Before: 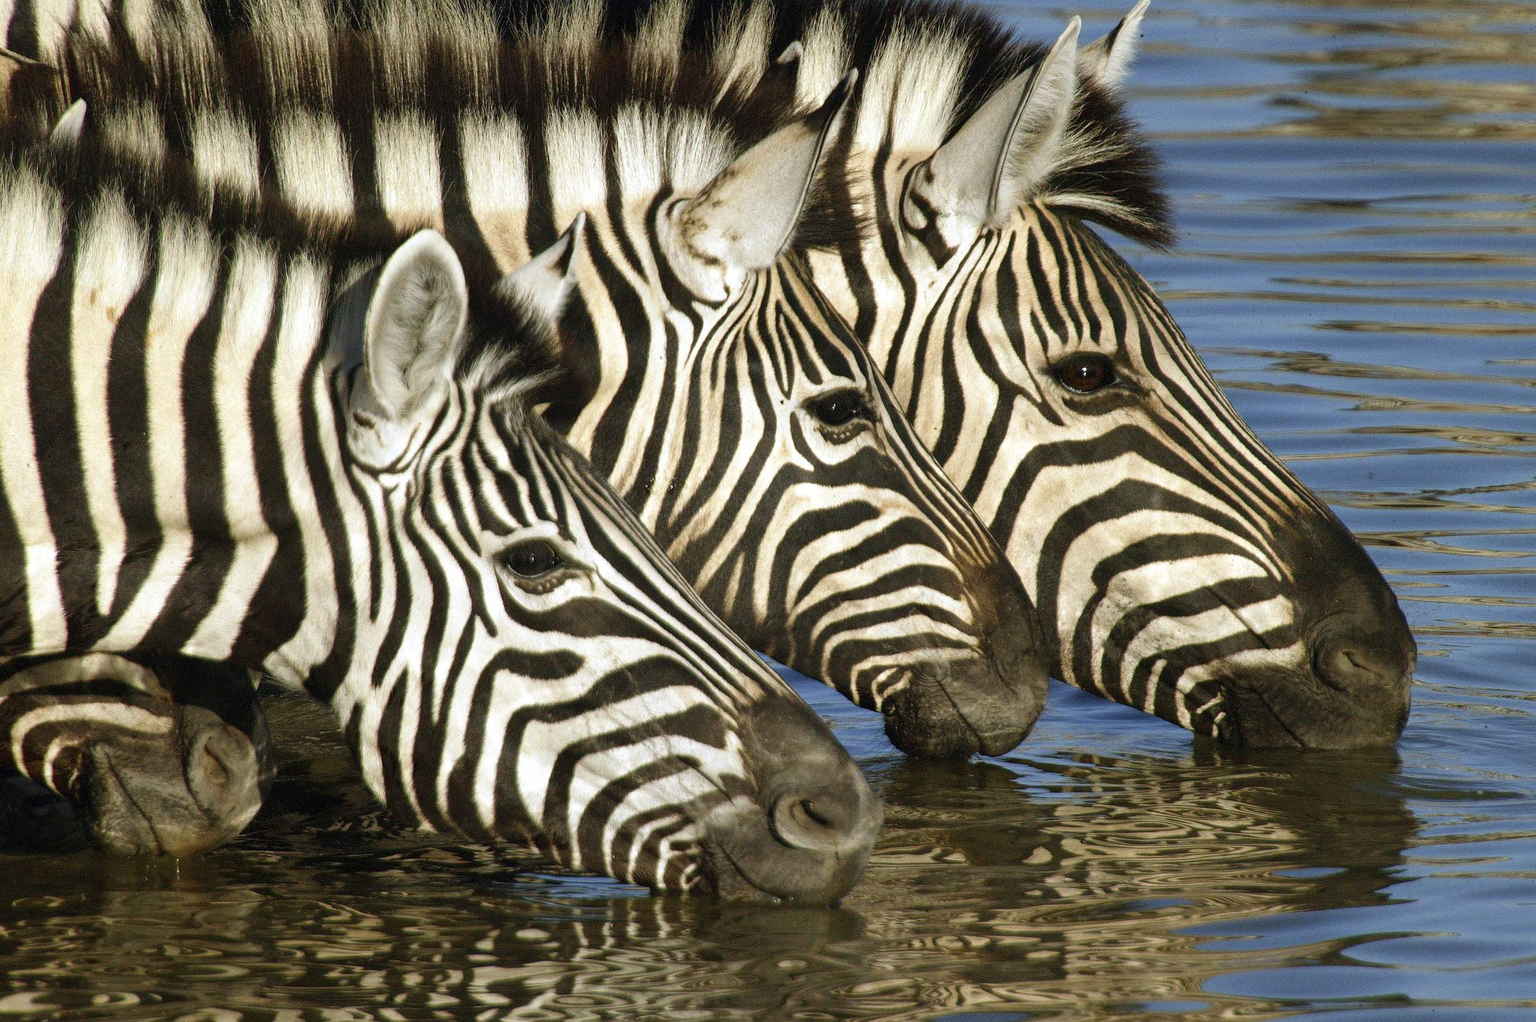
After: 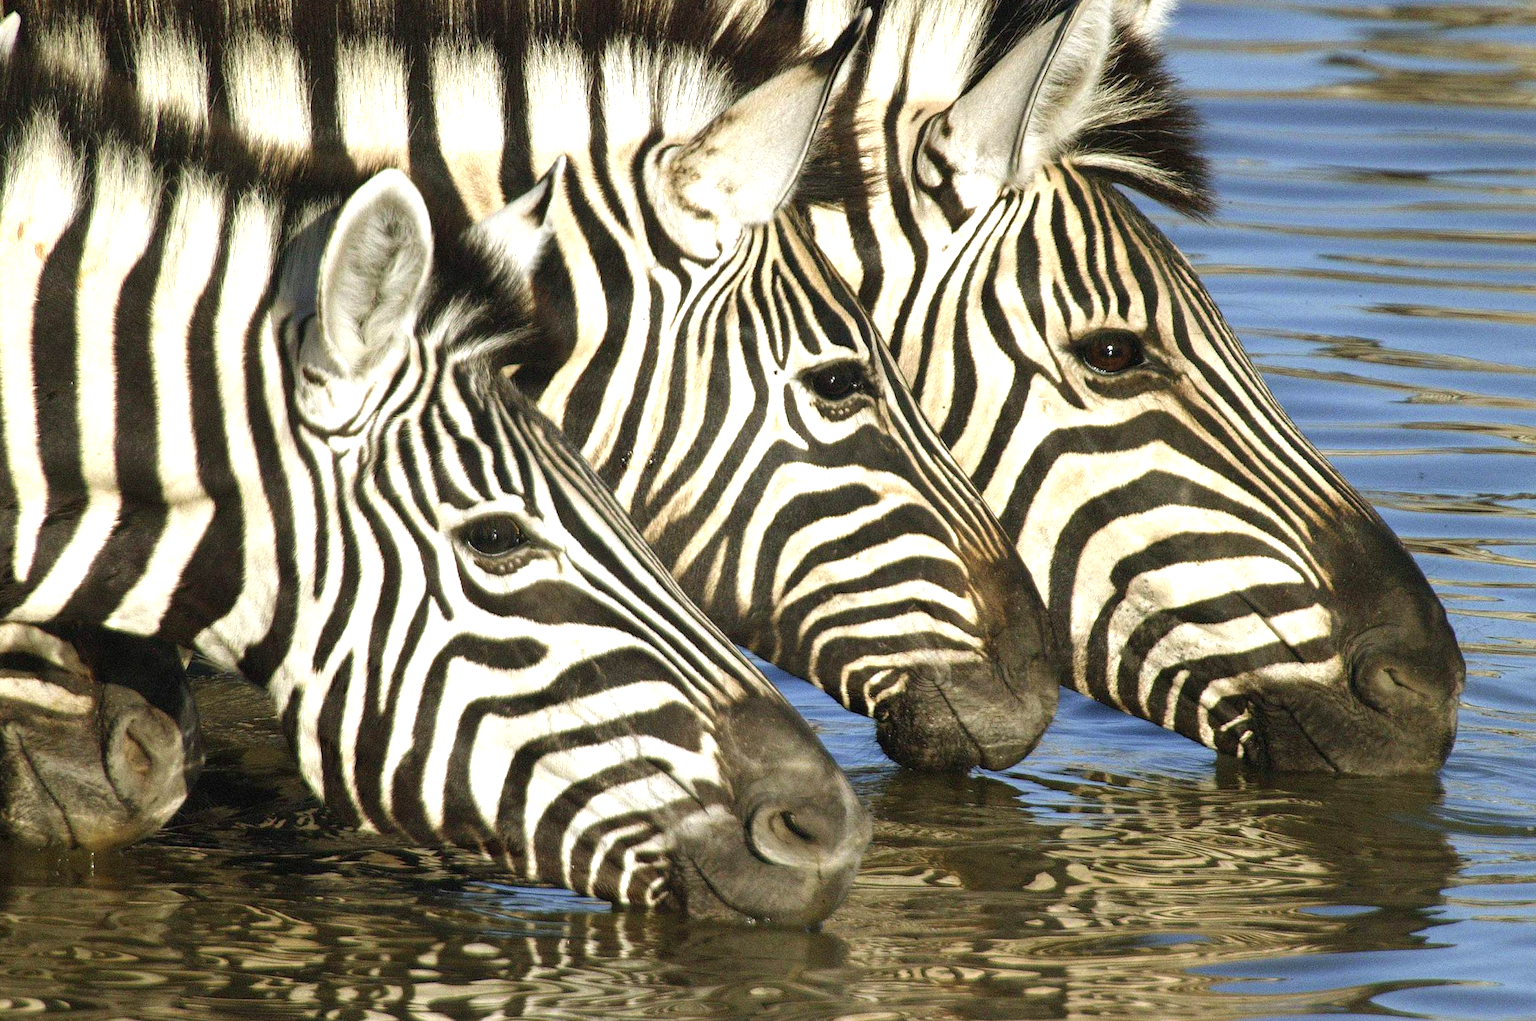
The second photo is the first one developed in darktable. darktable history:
crop and rotate: angle -1.96°, left 3.097%, top 4.154%, right 1.586%, bottom 0.529%
exposure: exposure 0.648 EV, compensate highlight preservation false
